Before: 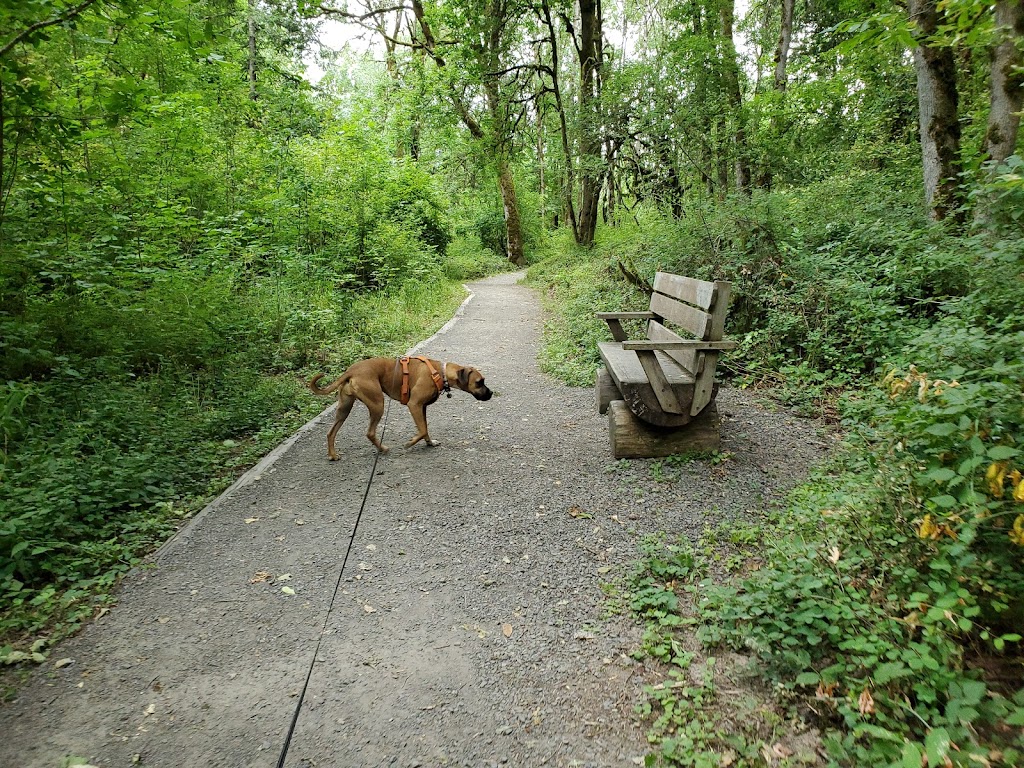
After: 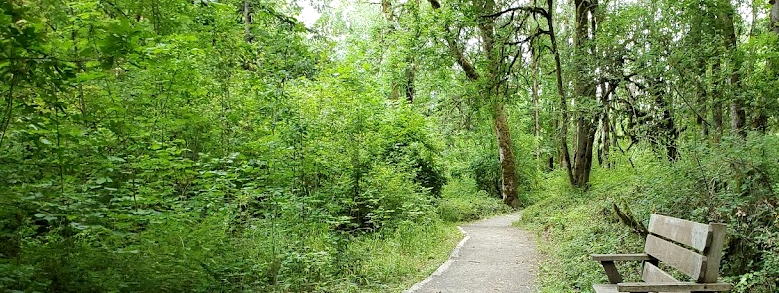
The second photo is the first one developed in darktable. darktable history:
crop: left 0.583%, top 7.633%, right 23.296%, bottom 54.156%
exposure: black level correction 0.001, exposure 0.142 EV, compensate highlight preservation false
